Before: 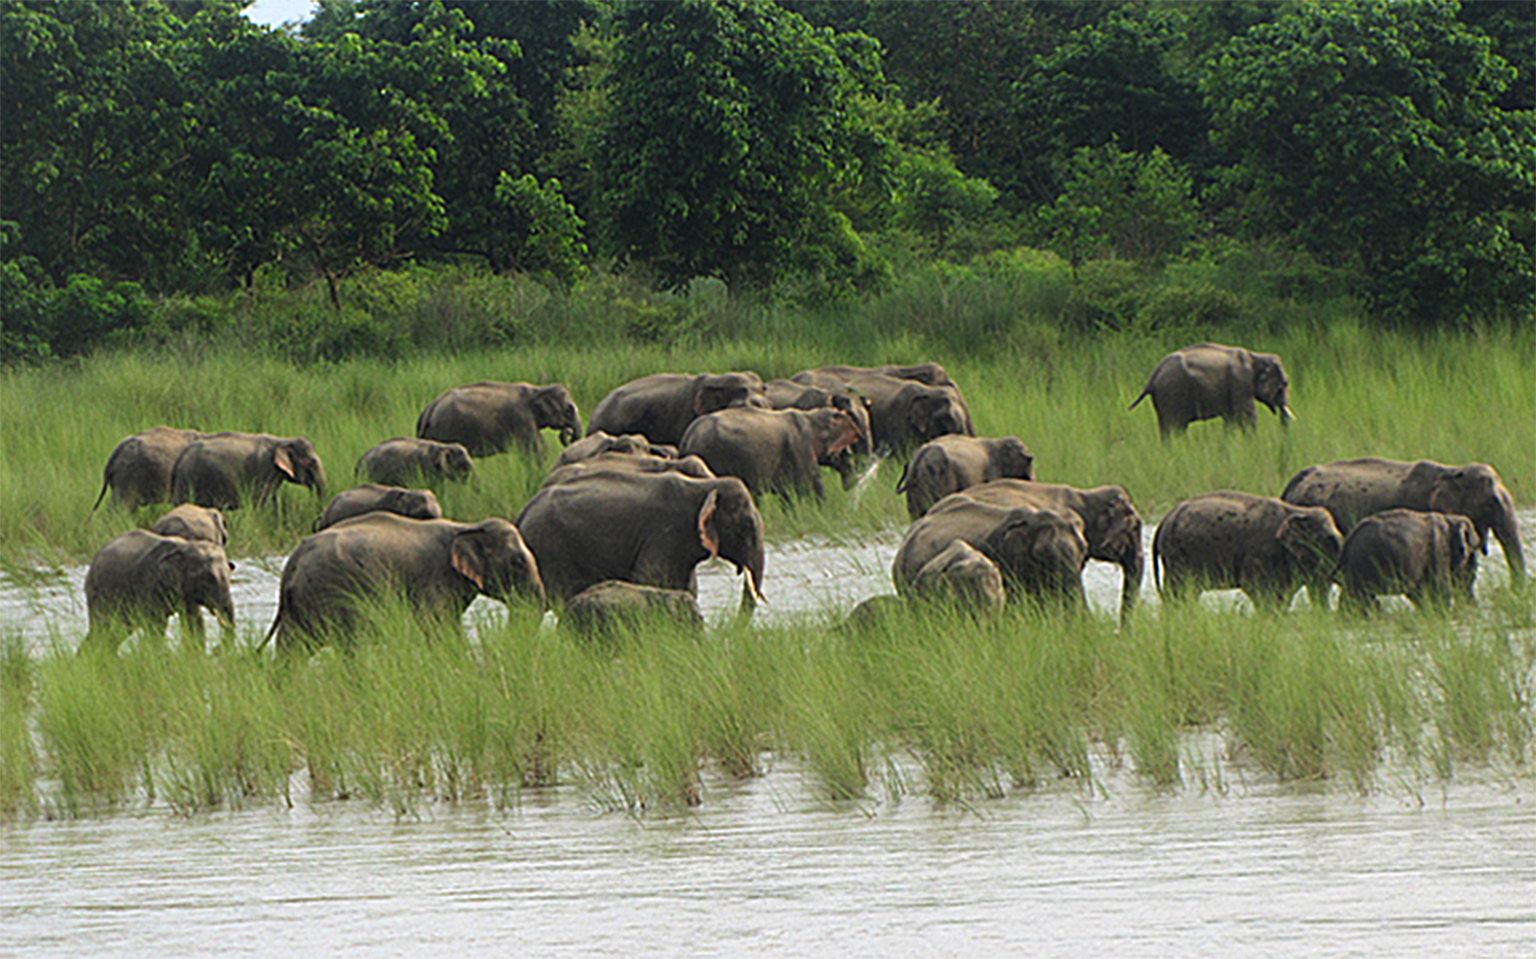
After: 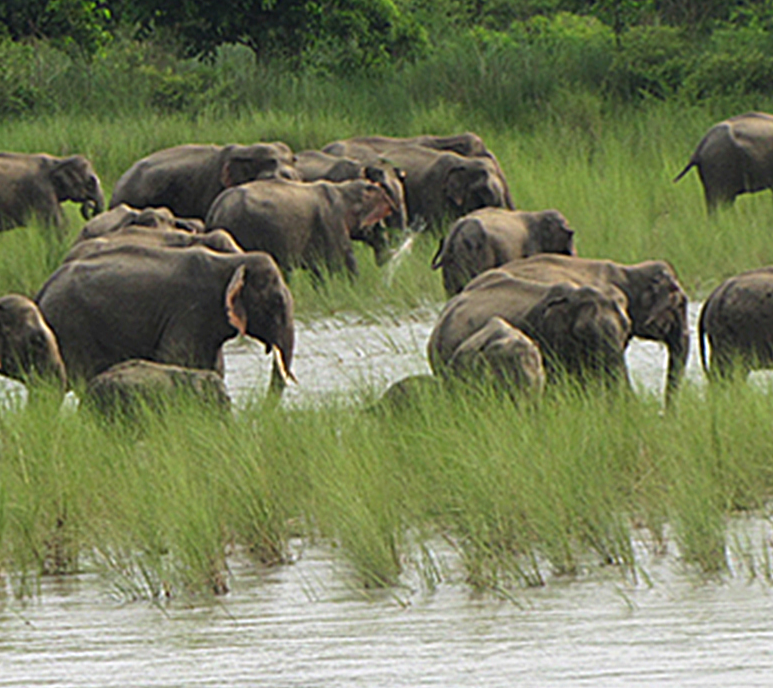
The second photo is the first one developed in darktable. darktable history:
crop: left 31.378%, top 24.561%, right 20.288%, bottom 6.562%
